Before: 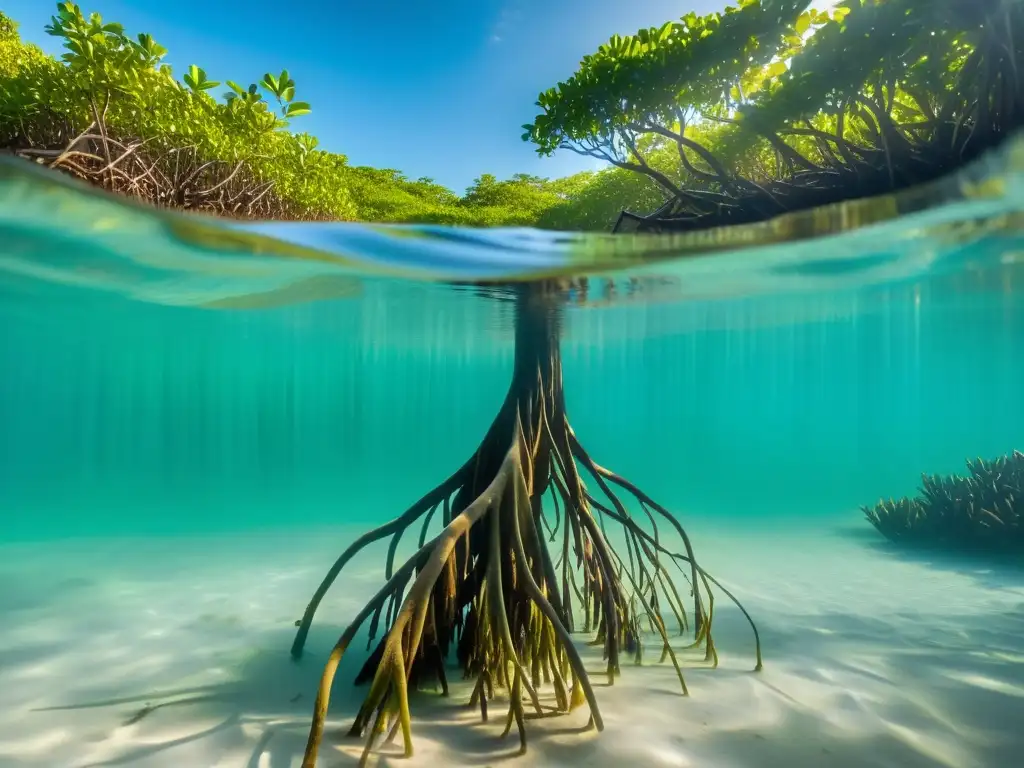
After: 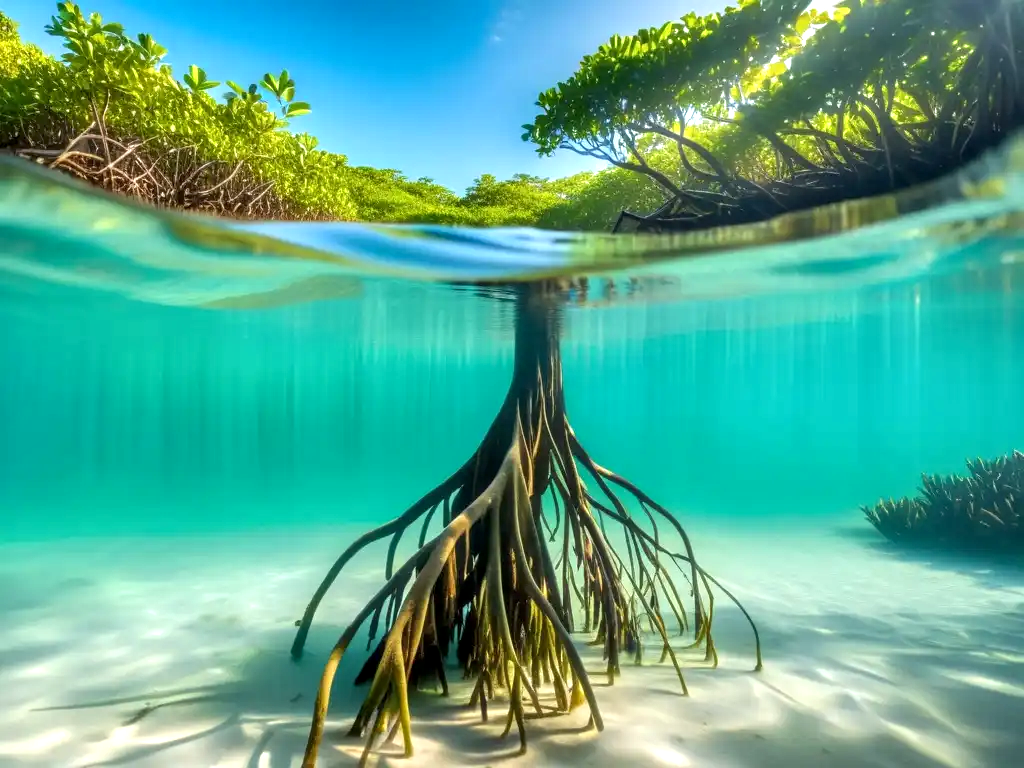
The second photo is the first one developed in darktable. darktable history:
local contrast: on, module defaults
exposure: black level correction 0.001, exposure 0.499 EV, compensate exposure bias true, compensate highlight preservation false
